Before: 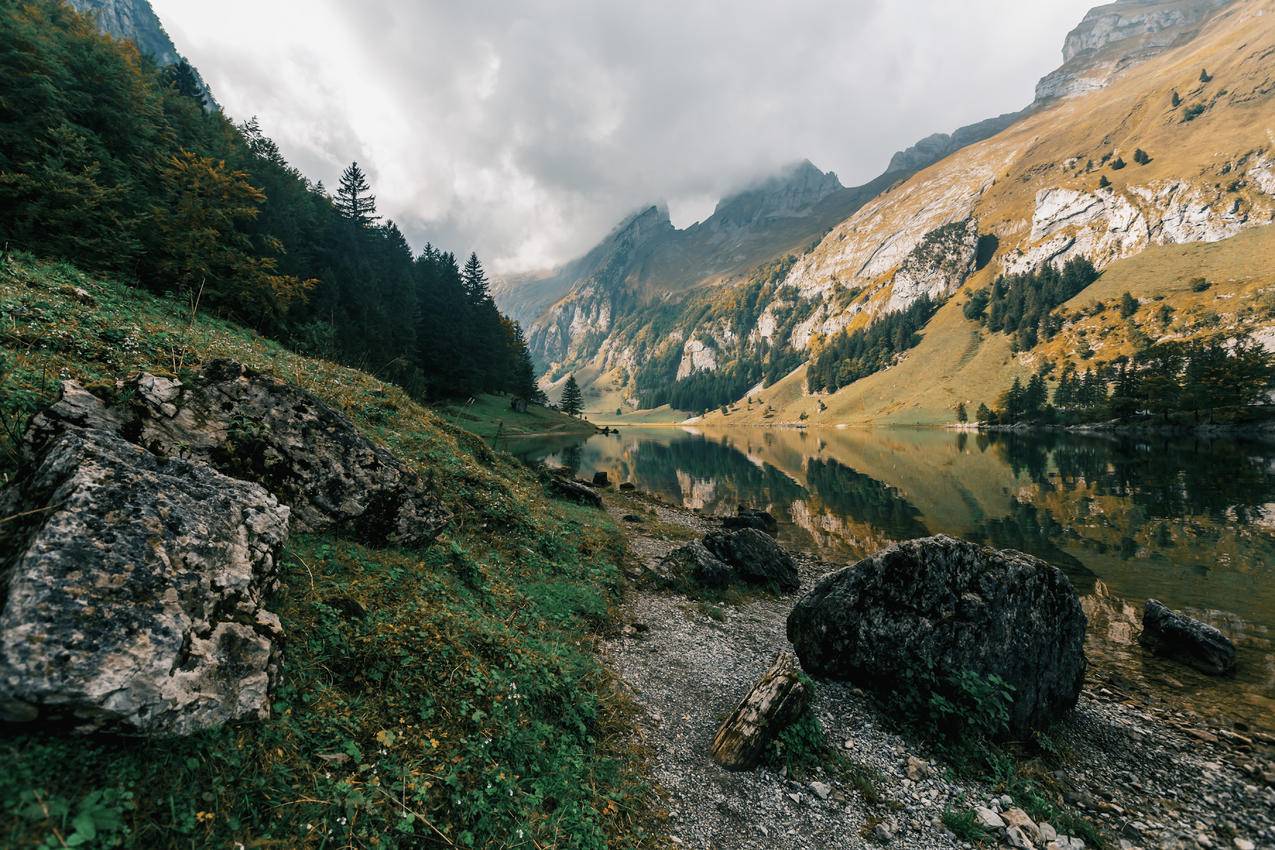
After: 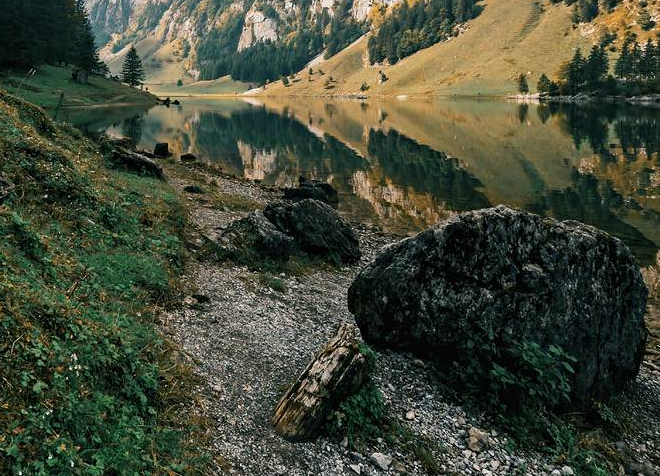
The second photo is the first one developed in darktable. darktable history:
crop: left 34.479%, top 38.822%, right 13.718%, bottom 5.172%
contrast equalizer: y [[0.5, 0.504, 0.515, 0.527, 0.535, 0.534], [0.5 ×6], [0.491, 0.387, 0.179, 0.068, 0.068, 0.068], [0 ×5, 0.023], [0 ×6]]
